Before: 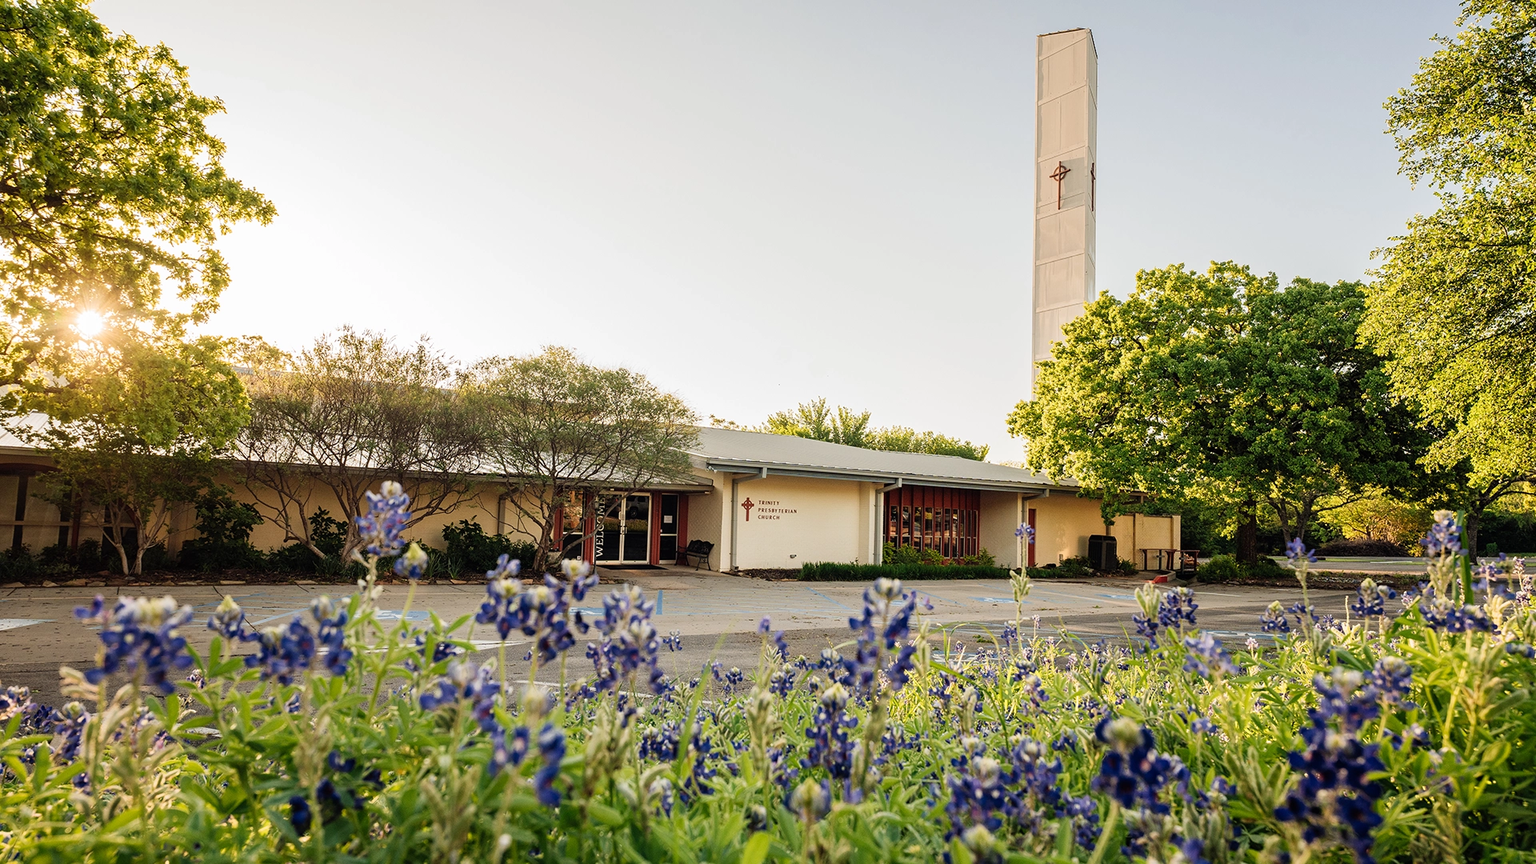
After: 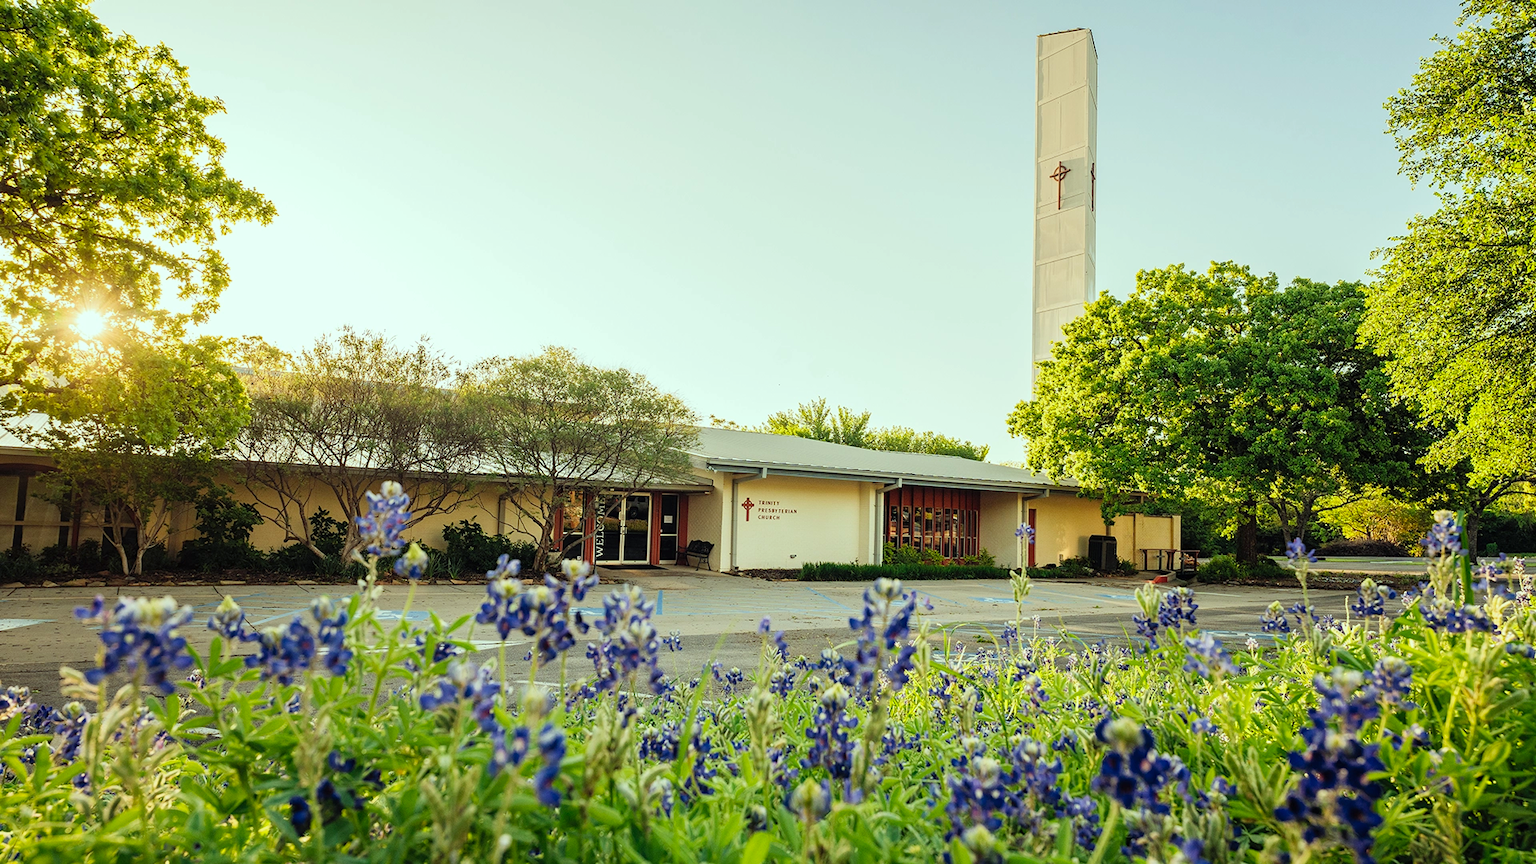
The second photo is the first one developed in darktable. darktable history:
color correction: highlights a* -5.94, highlights b* 11.19
color calibration: illuminant Planckian (black body), adaptation linear Bradford (ICC v4), x 0.364, y 0.367, temperature 4417.56 K, saturation algorithm version 1 (2020)
contrast brightness saturation: contrast 0.03, brightness 0.06, saturation 0.13
